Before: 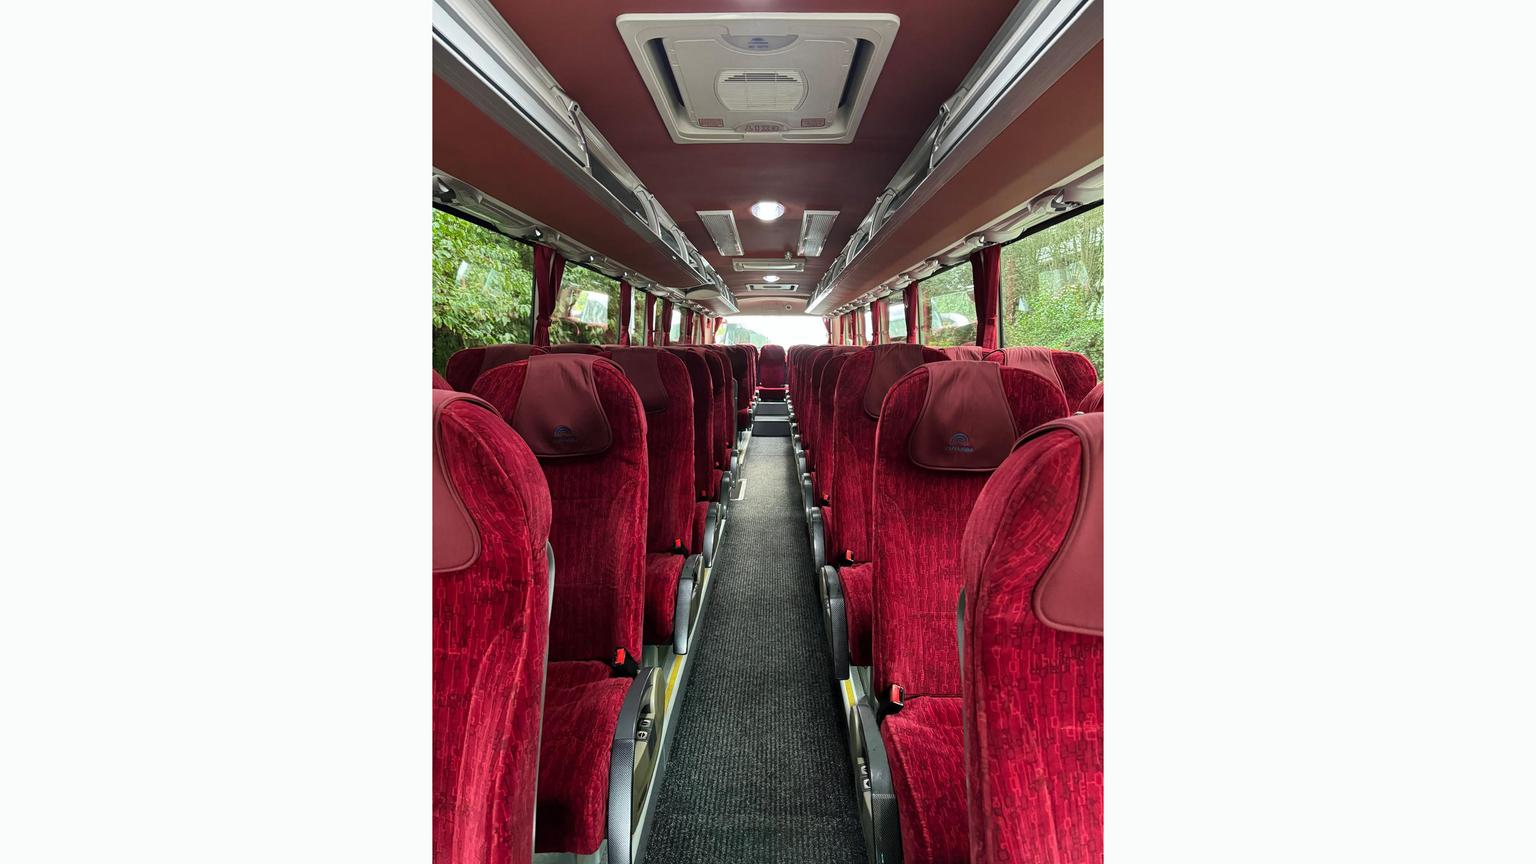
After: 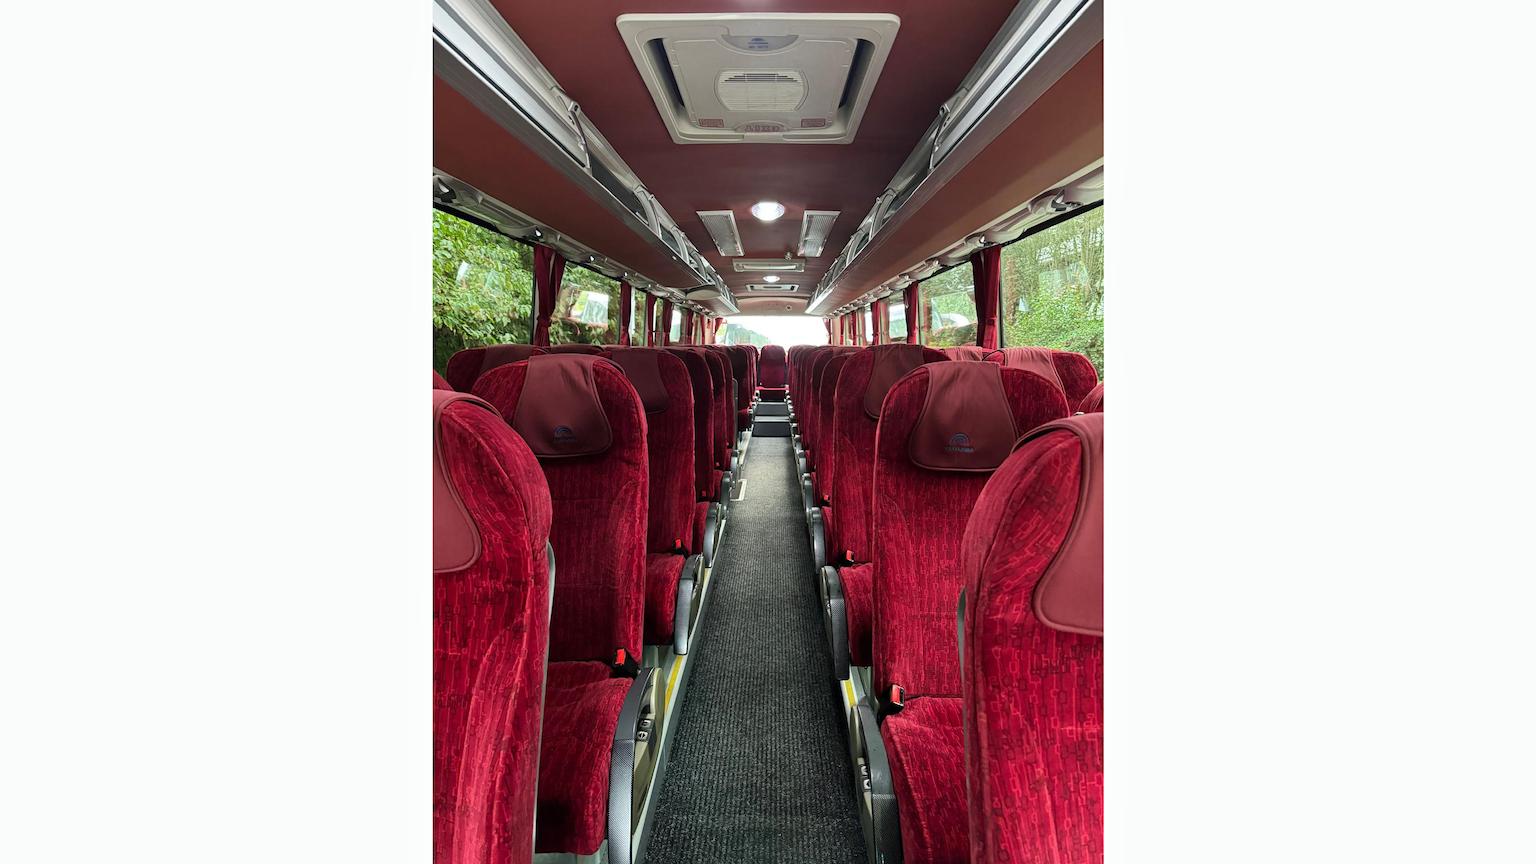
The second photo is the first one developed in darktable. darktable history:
tone equalizer: mask exposure compensation -0.509 EV
